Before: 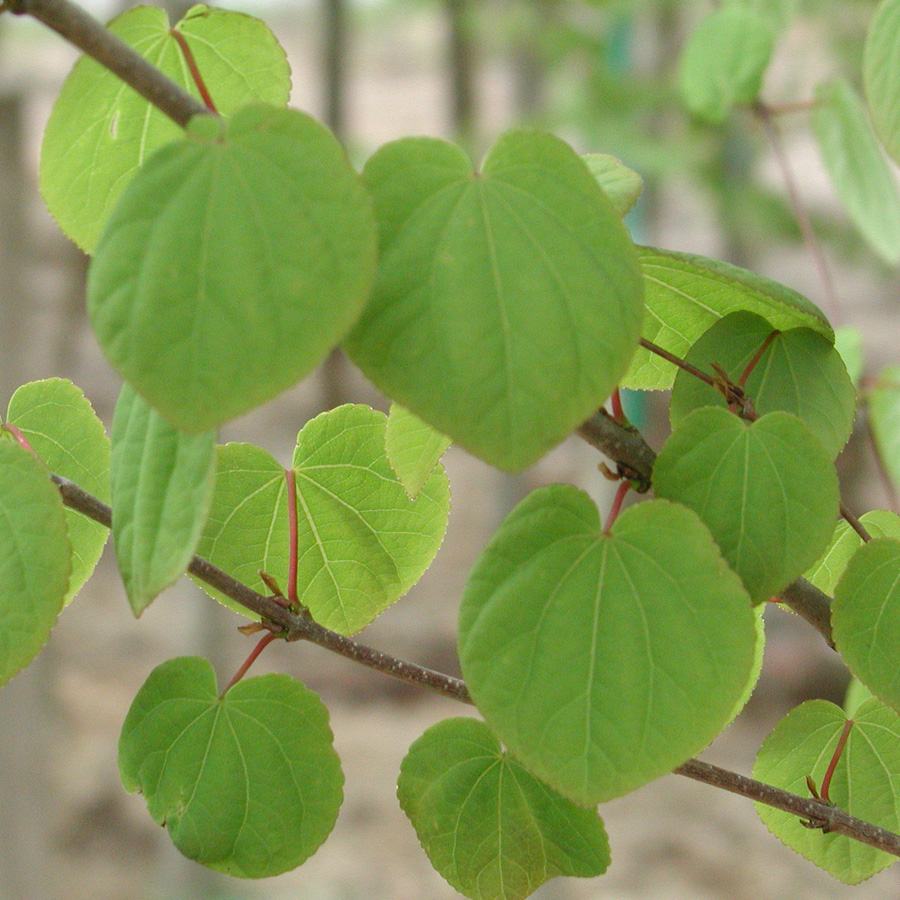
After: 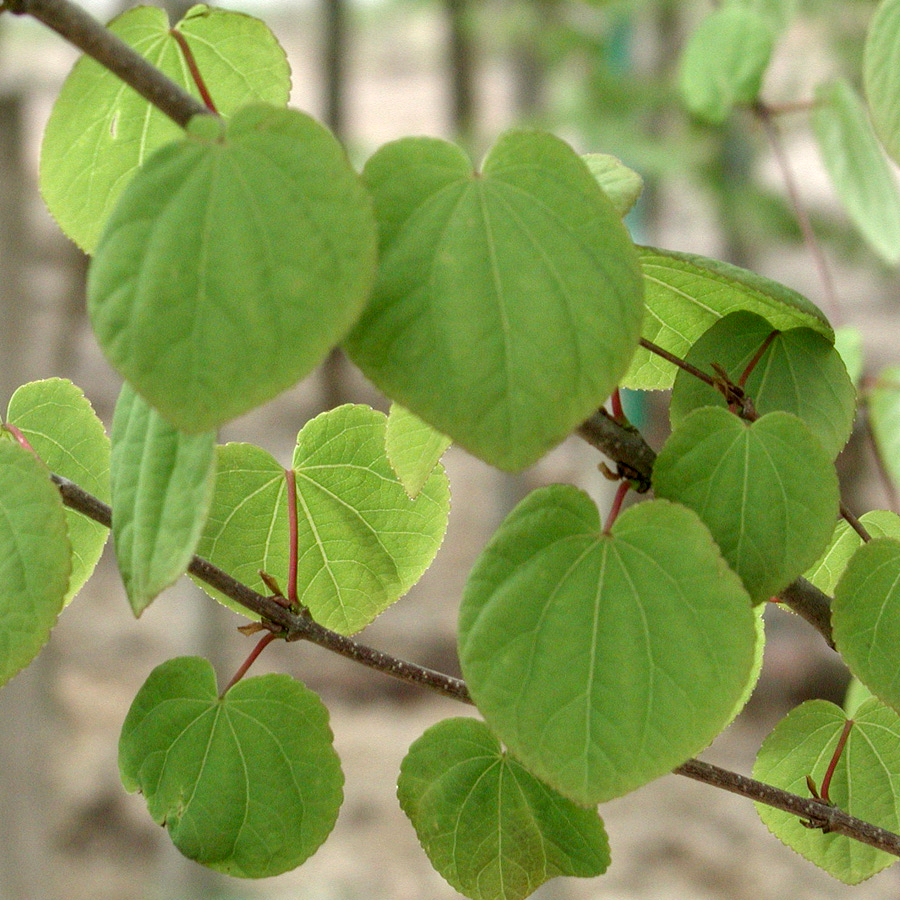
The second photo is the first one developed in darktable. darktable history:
white balance: red 1.009, blue 0.985
local contrast: detail 150%
